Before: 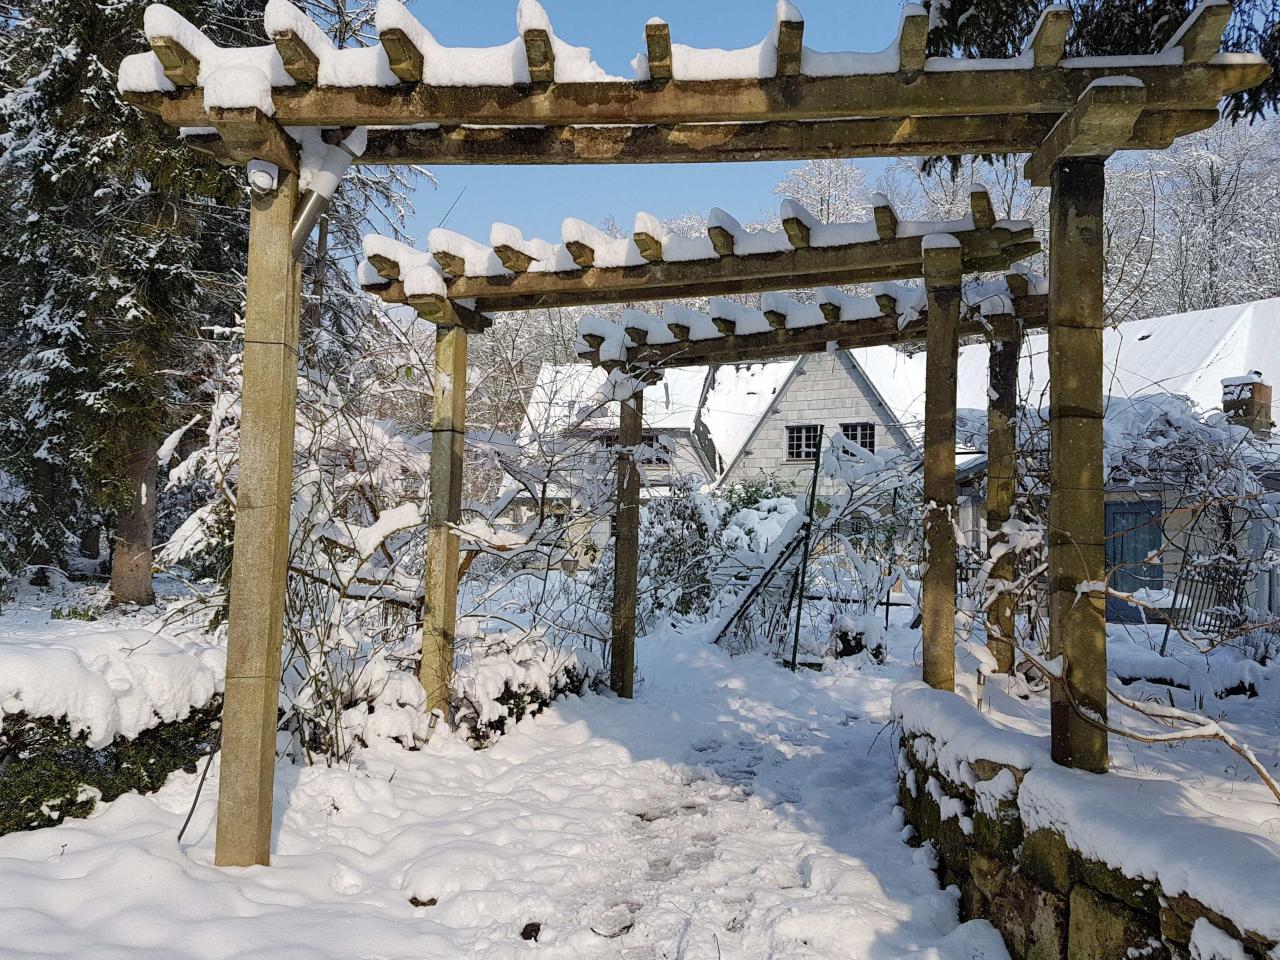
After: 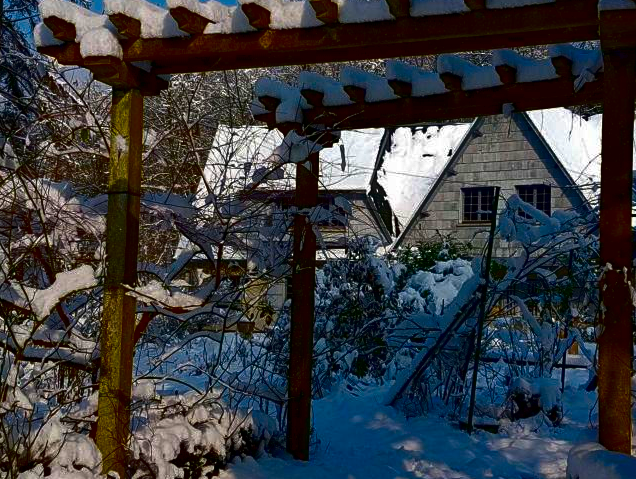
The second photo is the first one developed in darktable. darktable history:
crop: left 25.349%, top 24.855%, right 24.909%, bottom 25.179%
contrast brightness saturation: brightness -0.997, saturation 0.983
